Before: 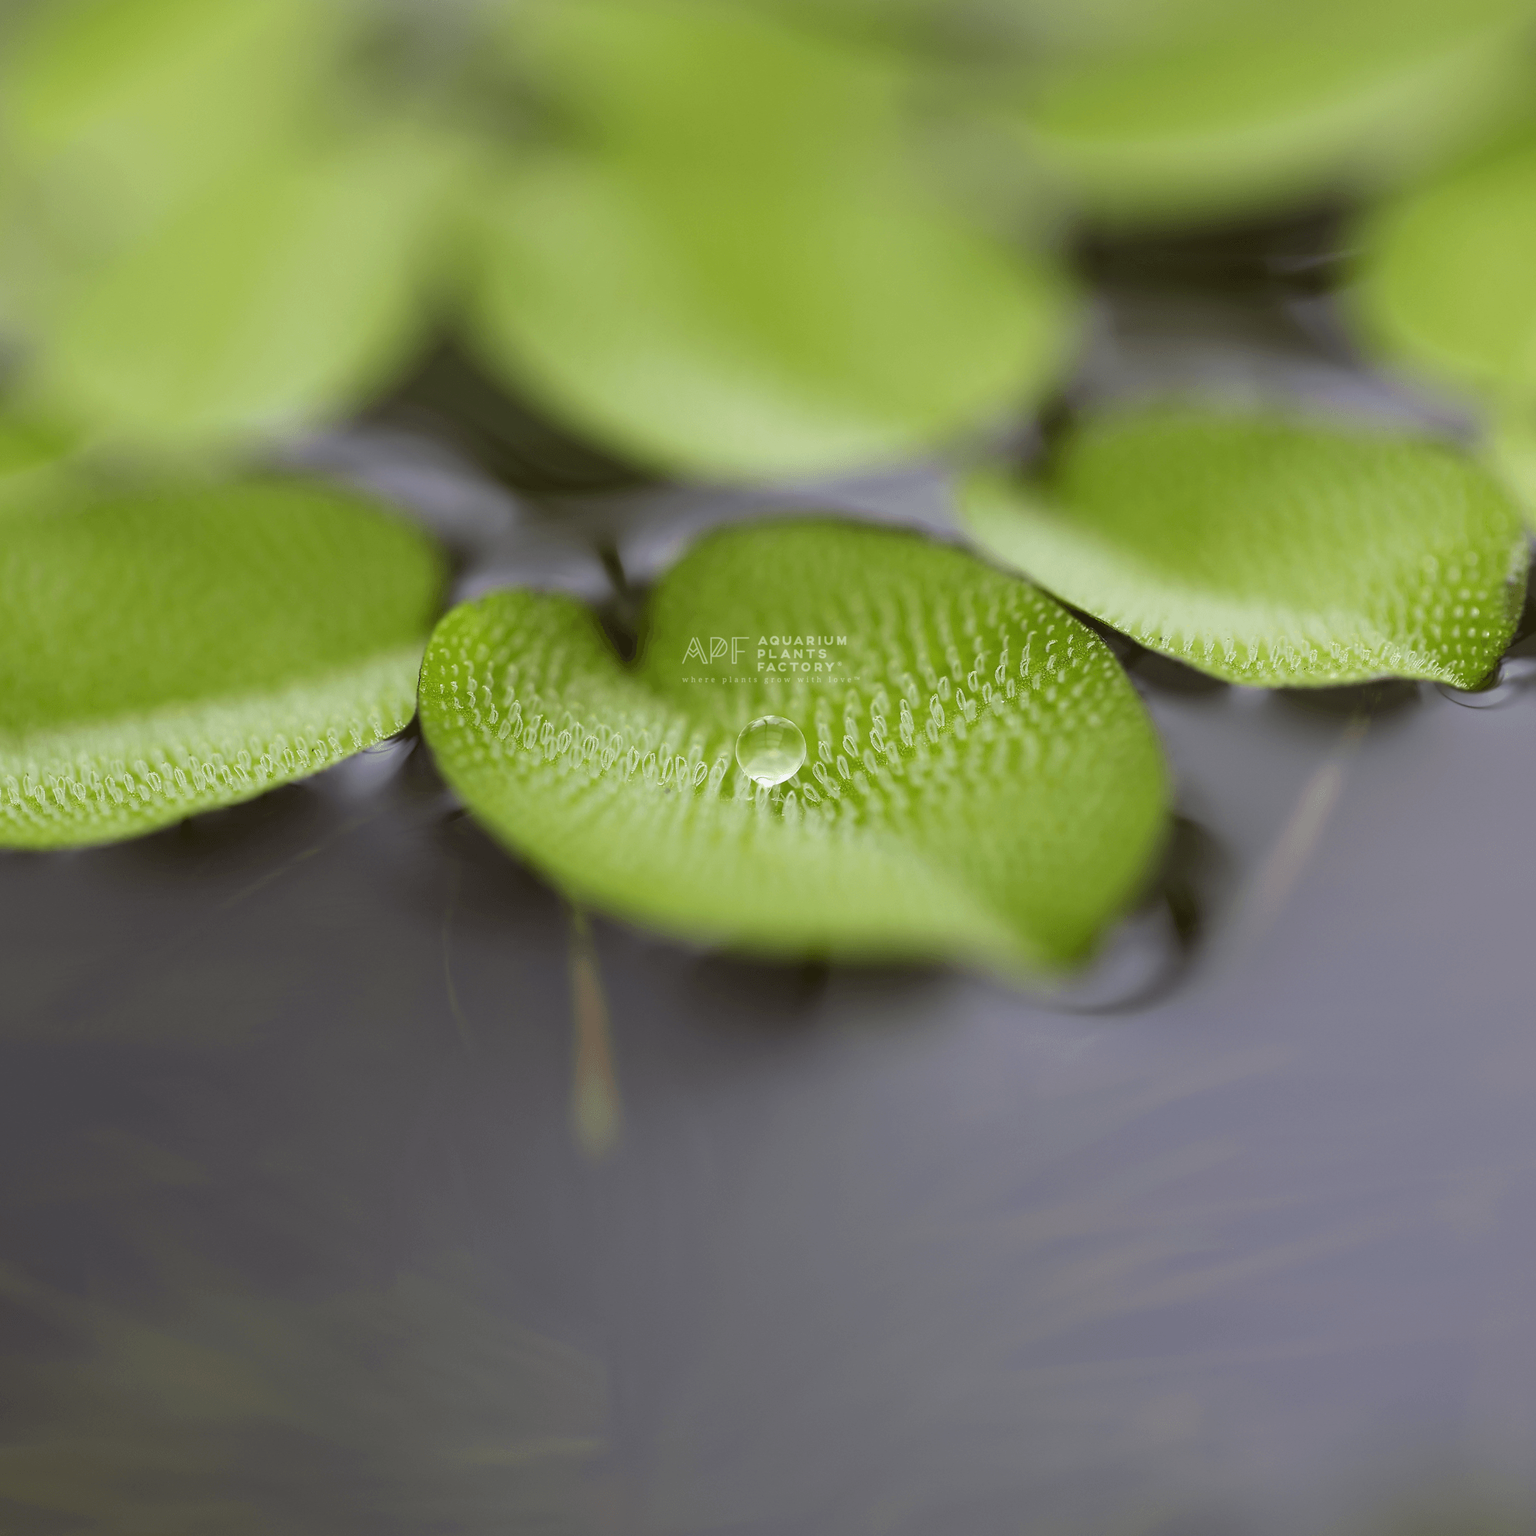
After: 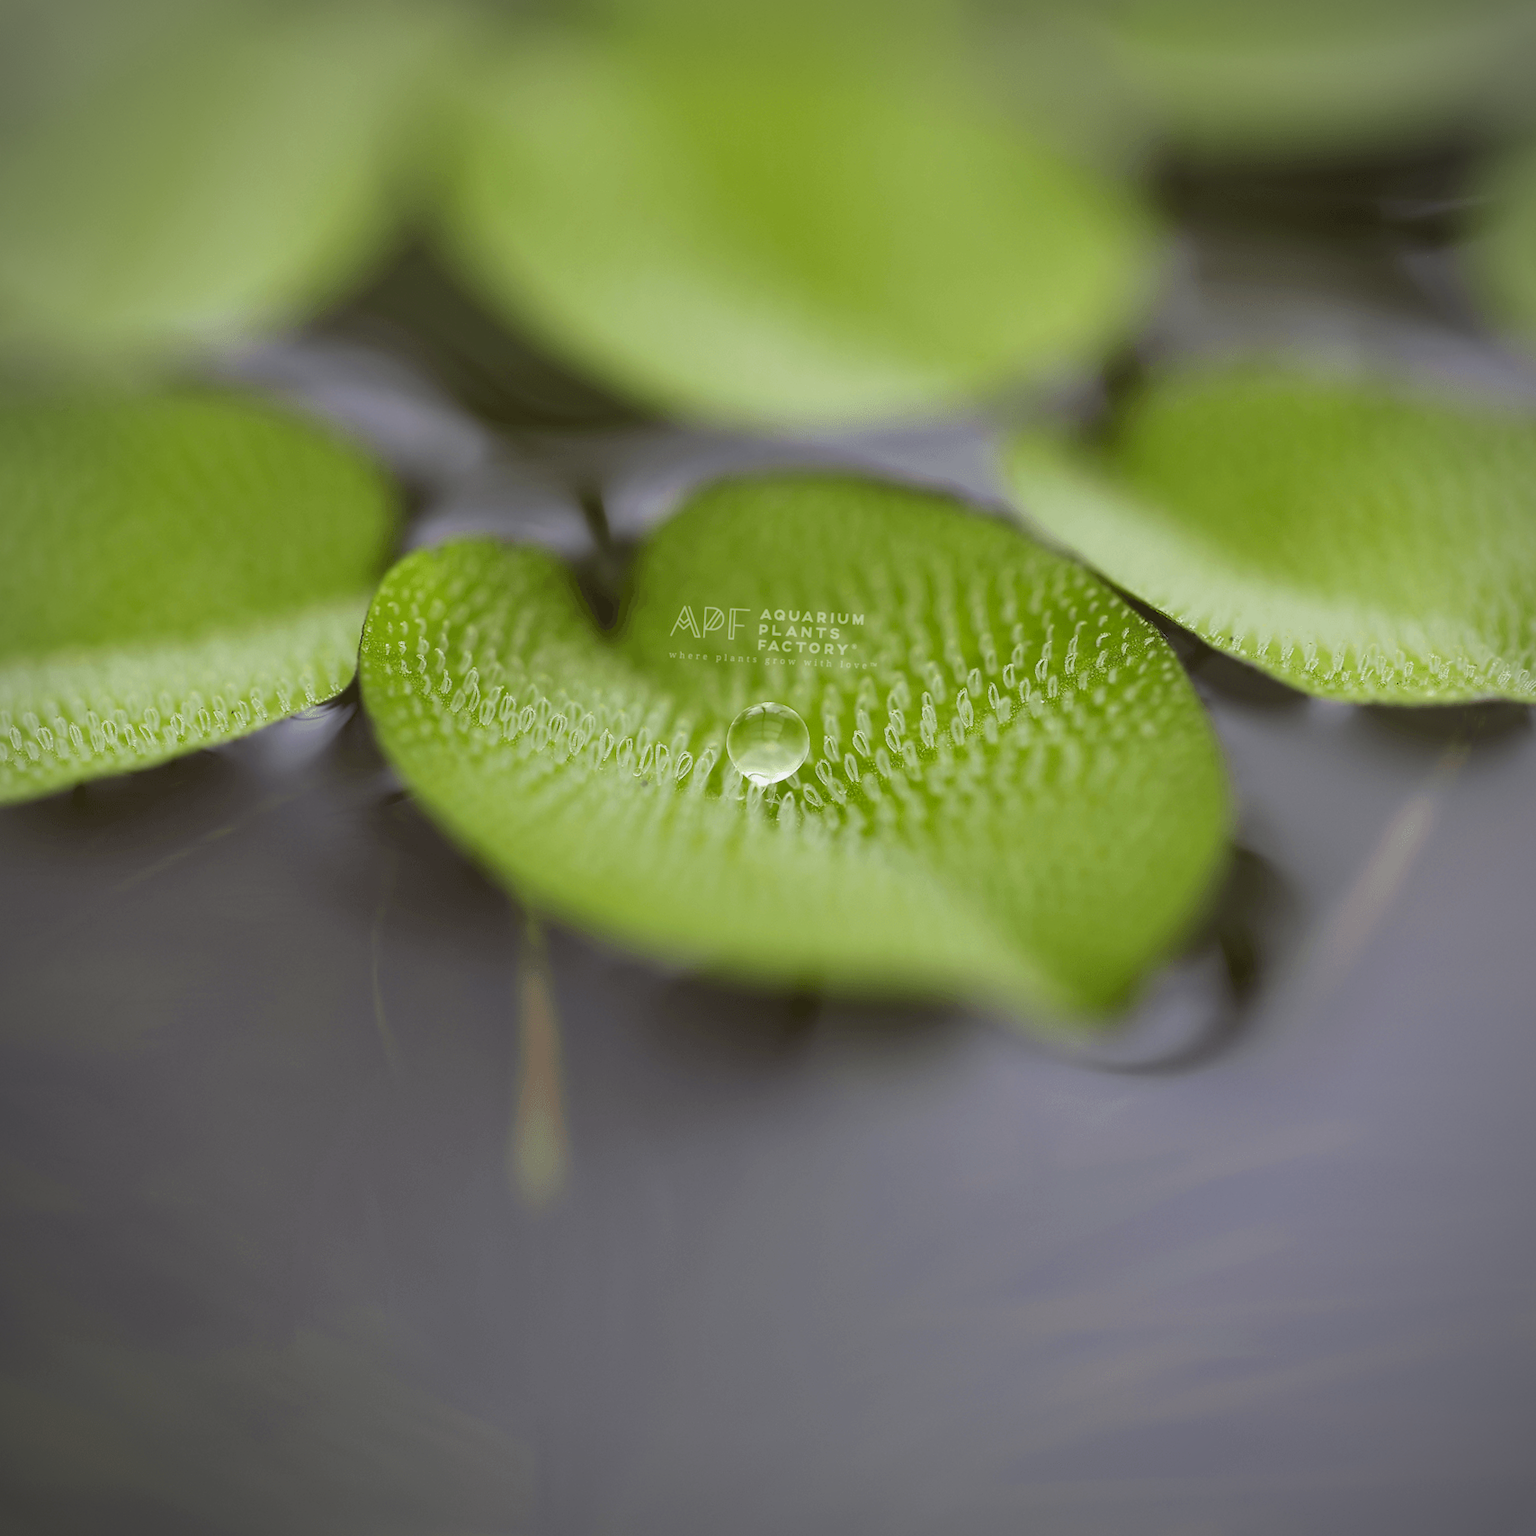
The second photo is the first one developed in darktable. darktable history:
crop and rotate: angle -3.27°, left 5.211%, top 5.211%, right 4.607%, bottom 4.607%
exposure: compensate highlight preservation false
shadows and highlights: on, module defaults
vignetting: fall-off start 87%, automatic ratio true
